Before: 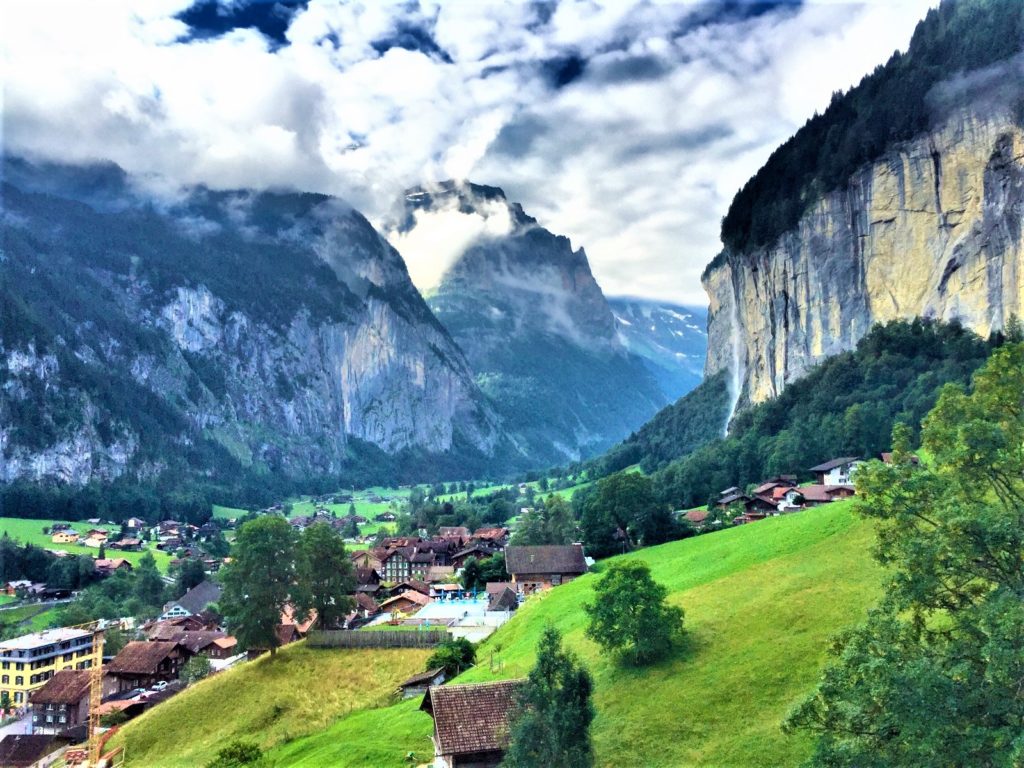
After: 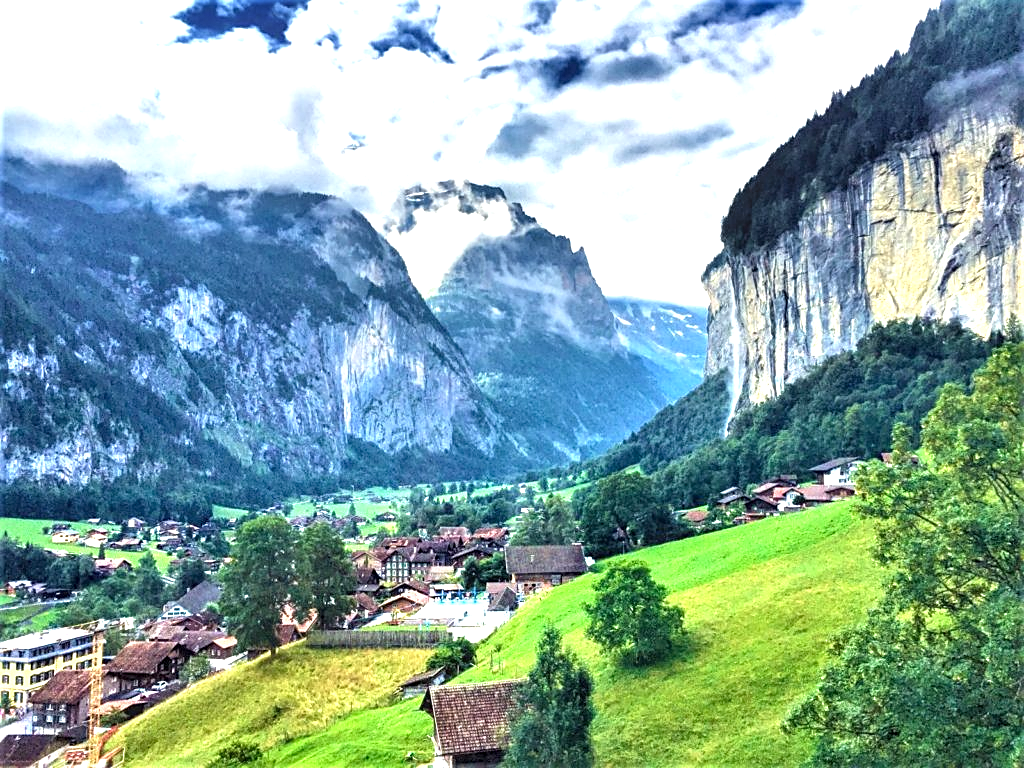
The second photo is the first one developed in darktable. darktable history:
sharpen: on, module defaults
local contrast: on, module defaults
exposure: black level correction 0, exposure 0.696 EV, compensate exposure bias true, compensate highlight preservation false
